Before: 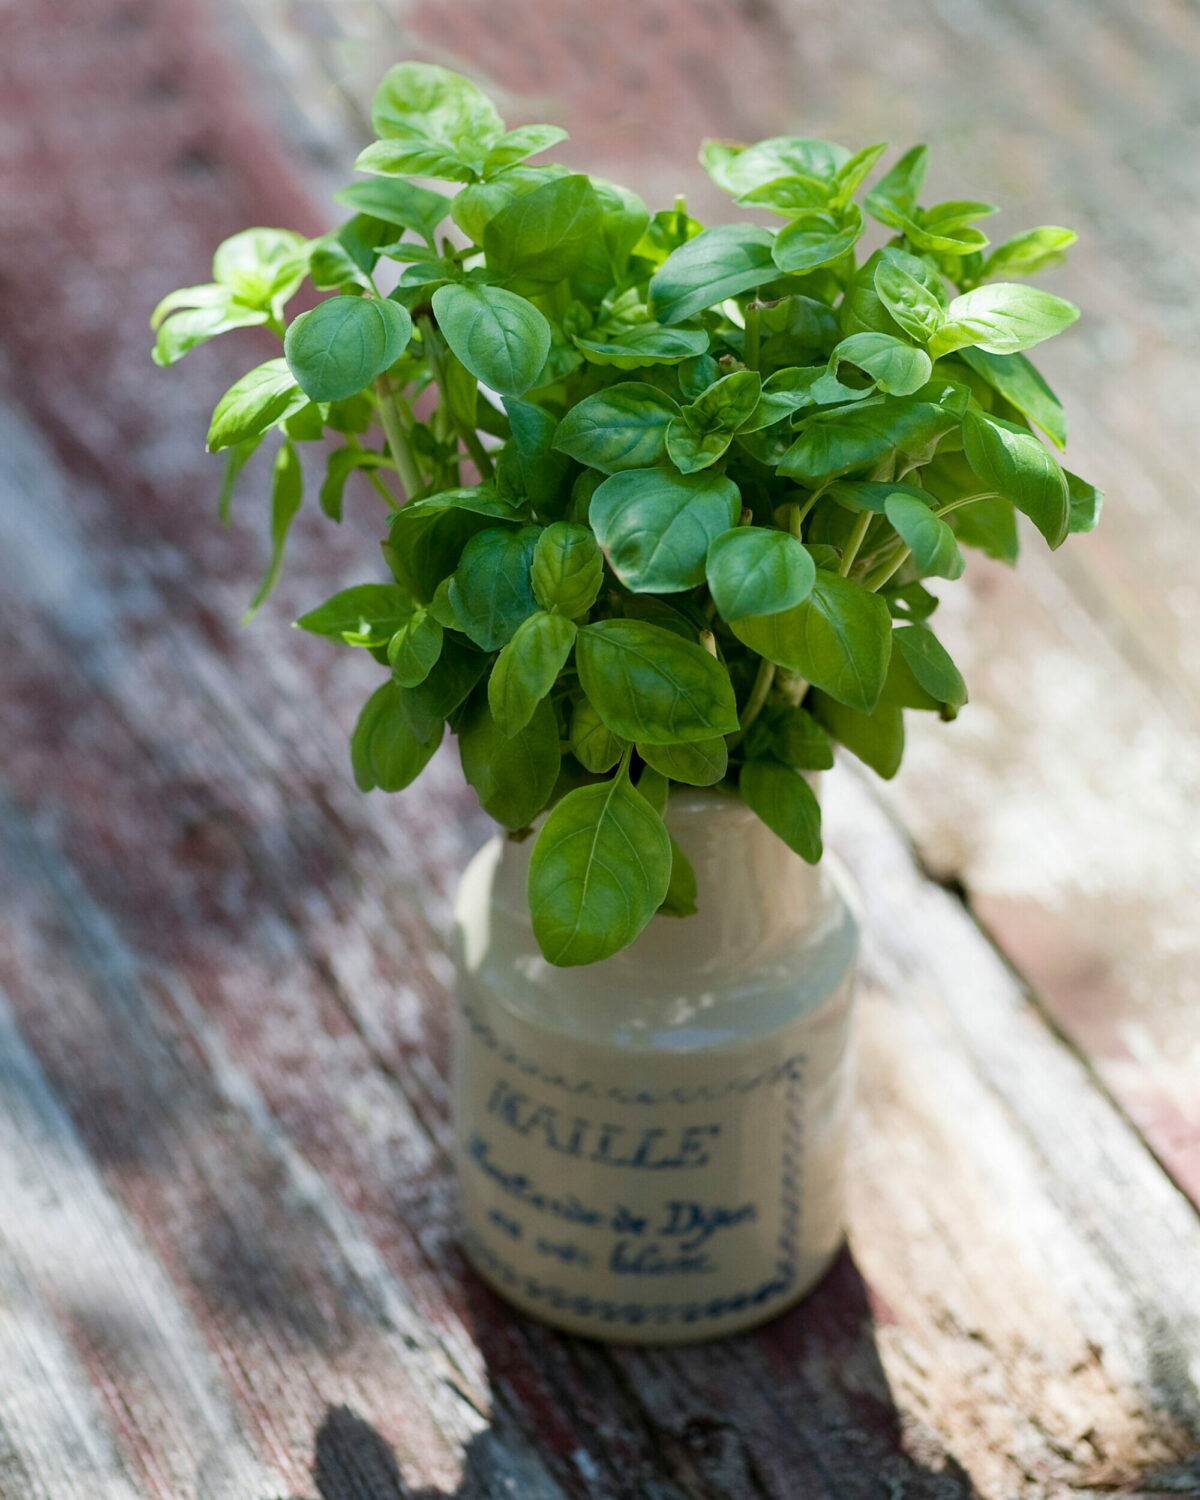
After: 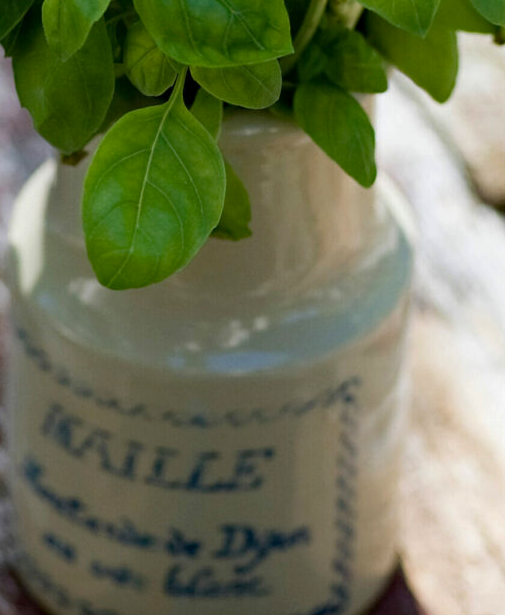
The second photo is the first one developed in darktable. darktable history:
crop: left 37.221%, top 45.169%, right 20.63%, bottom 13.777%
haze removal: compatibility mode true, adaptive false
